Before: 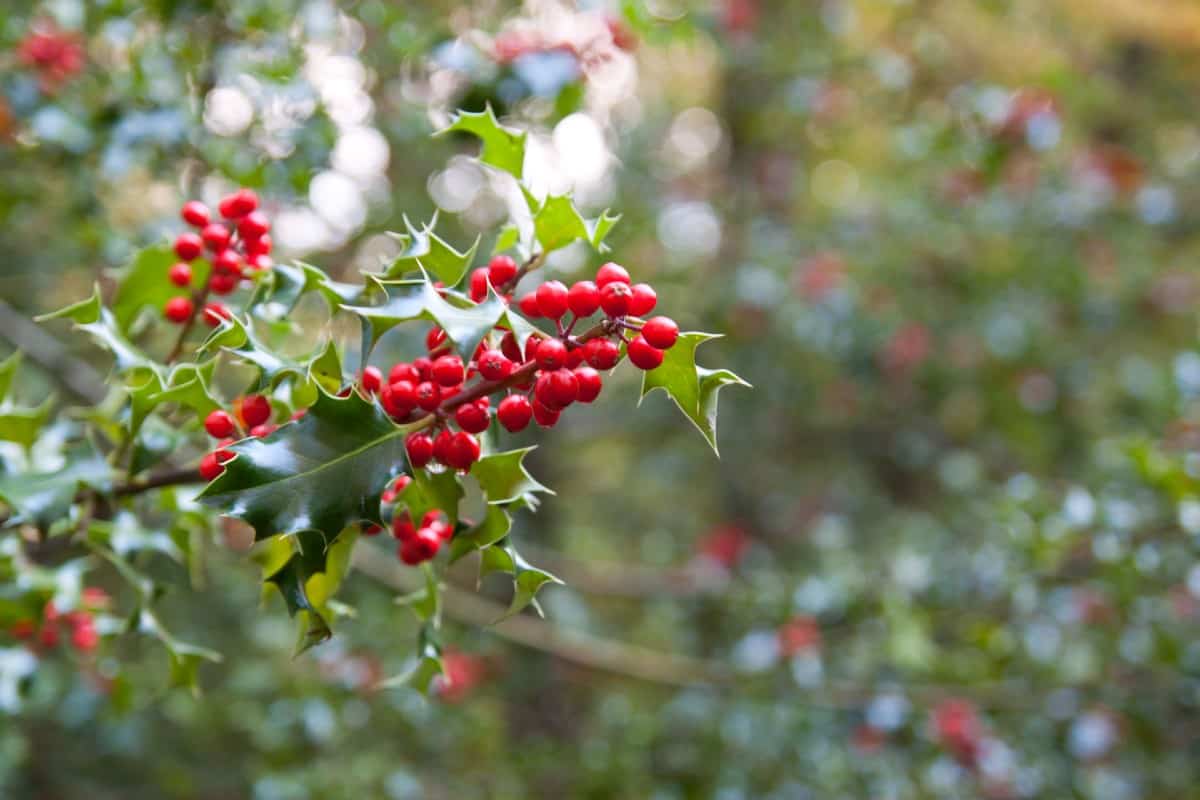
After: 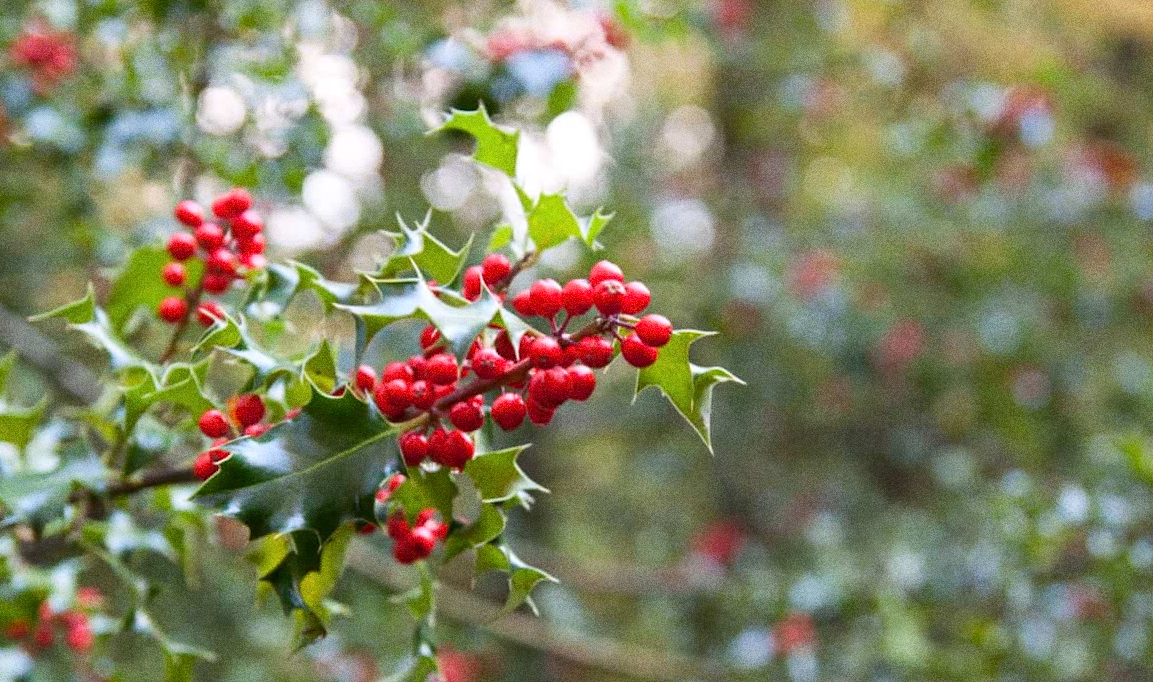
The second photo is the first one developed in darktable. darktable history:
crop and rotate: angle 0.2°, left 0.275%, right 3.127%, bottom 14.18%
grain: coarseness 0.09 ISO, strength 40%
contrast brightness saturation: contrast 0.1, brightness 0.02, saturation 0.02
